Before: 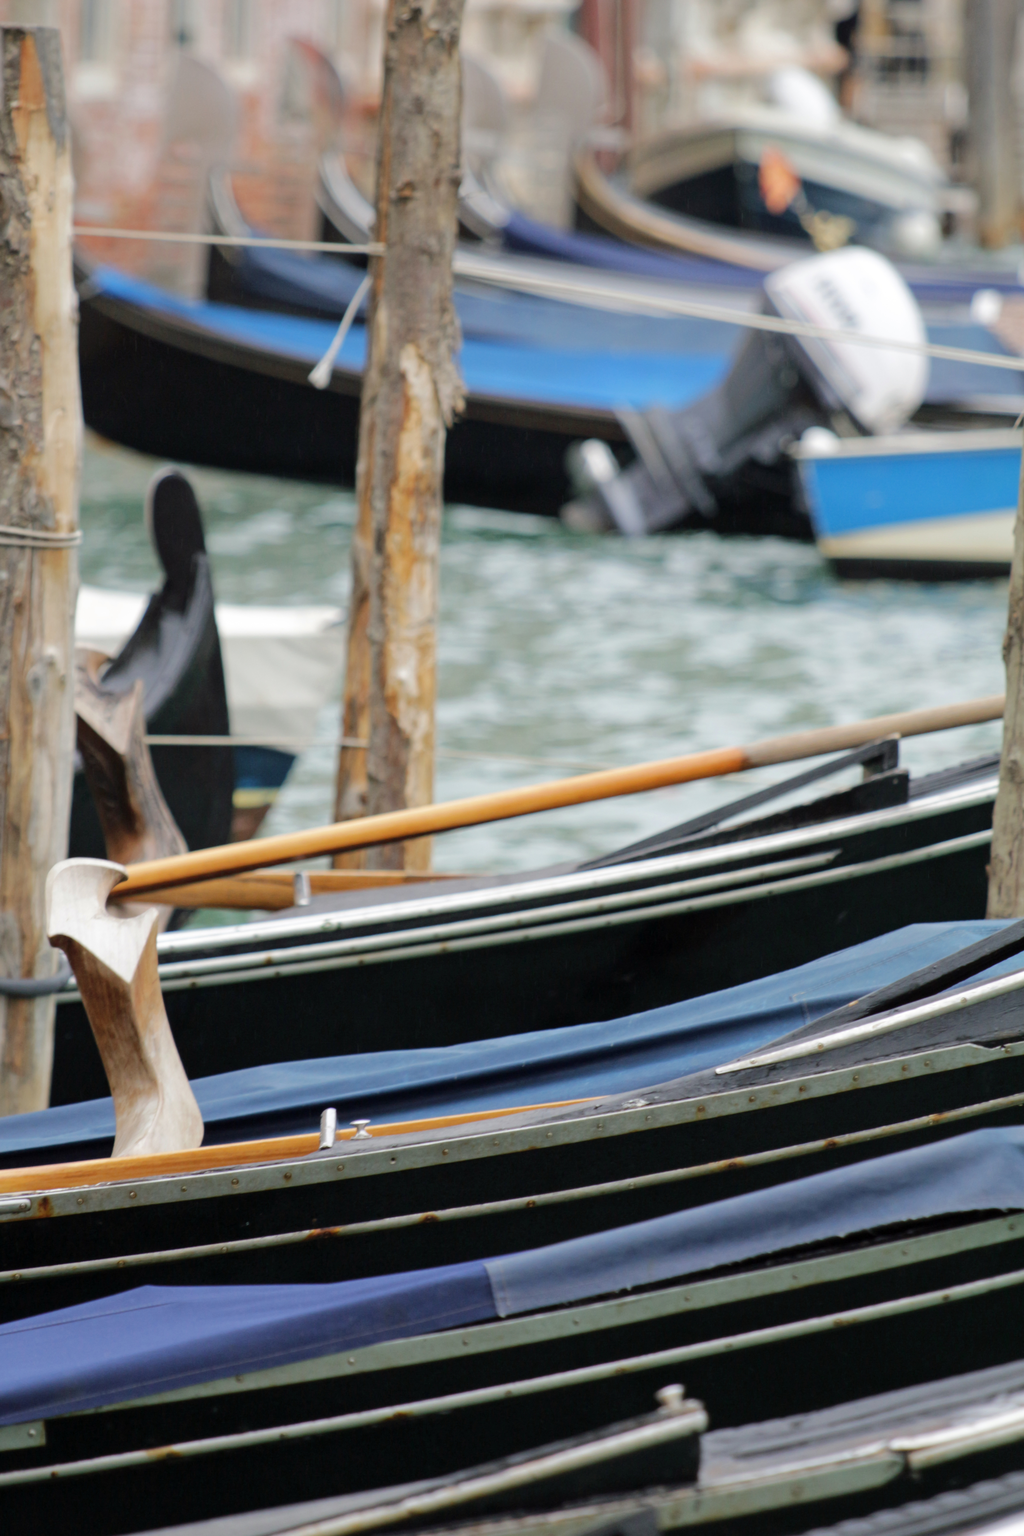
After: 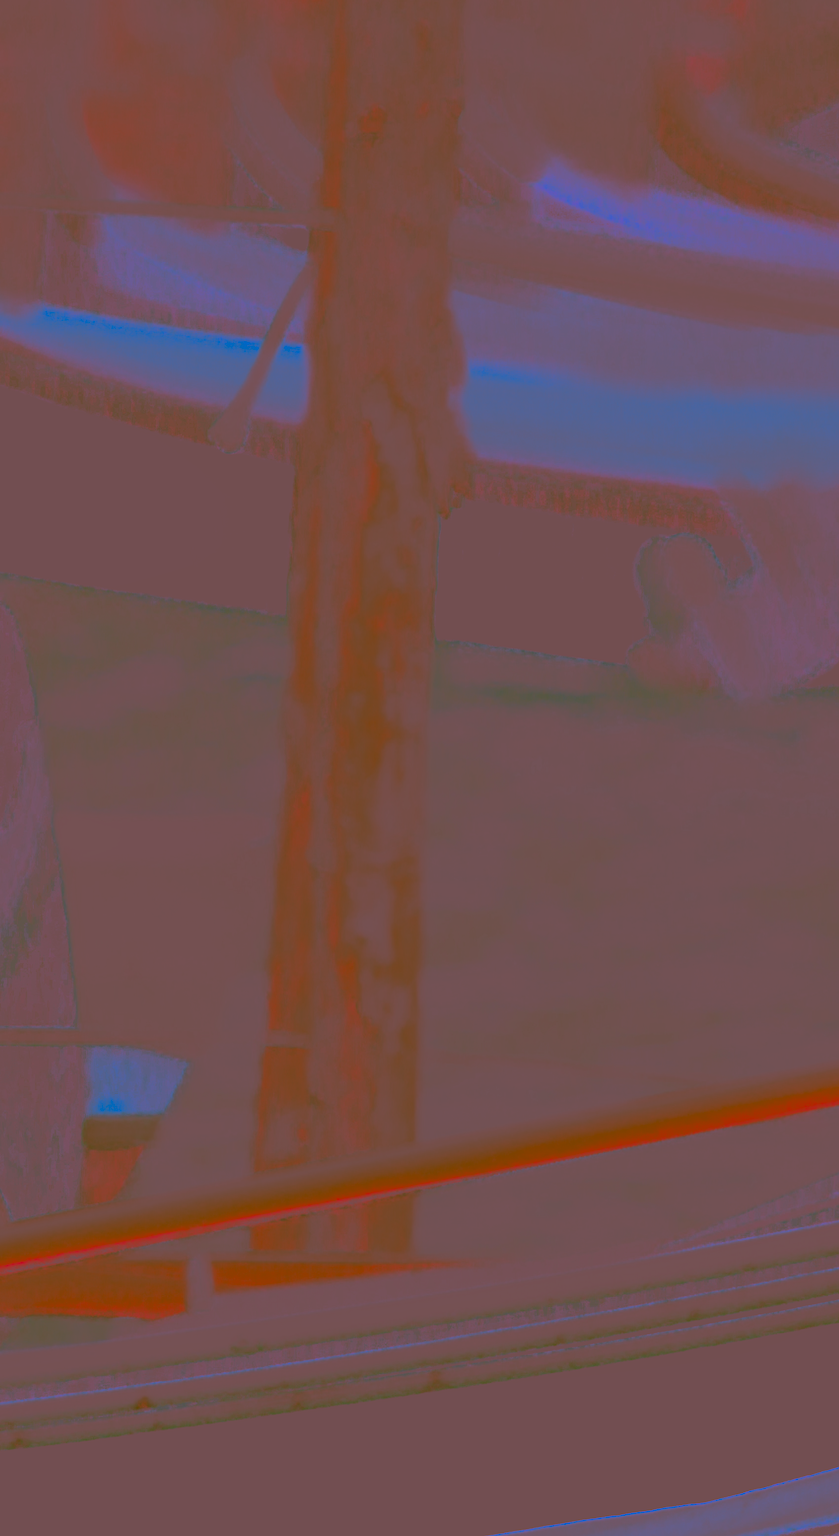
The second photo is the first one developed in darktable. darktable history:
filmic rgb: black relative exposure -2.85 EV, white relative exposure 4.56 EV, hardness 1.77, contrast 1.25, preserve chrominance no, color science v5 (2021)
crop: left 17.835%, top 7.675%, right 32.881%, bottom 32.213%
local contrast: detail 130%
tone equalizer: -8 EV 2 EV, -7 EV 2 EV, -6 EV 2 EV, -5 EV 2 EV, -4 EV 2 EV, -3 EV 1.5 EV, -2 EV 1 EV, -1 EV 0.5 EV
split-toning: on, module defaults
contrast brightness saturation: contrast -0.99, brightness -0.17, saturation 0.75
shadows and highlights: shadows 25, highlights -25
